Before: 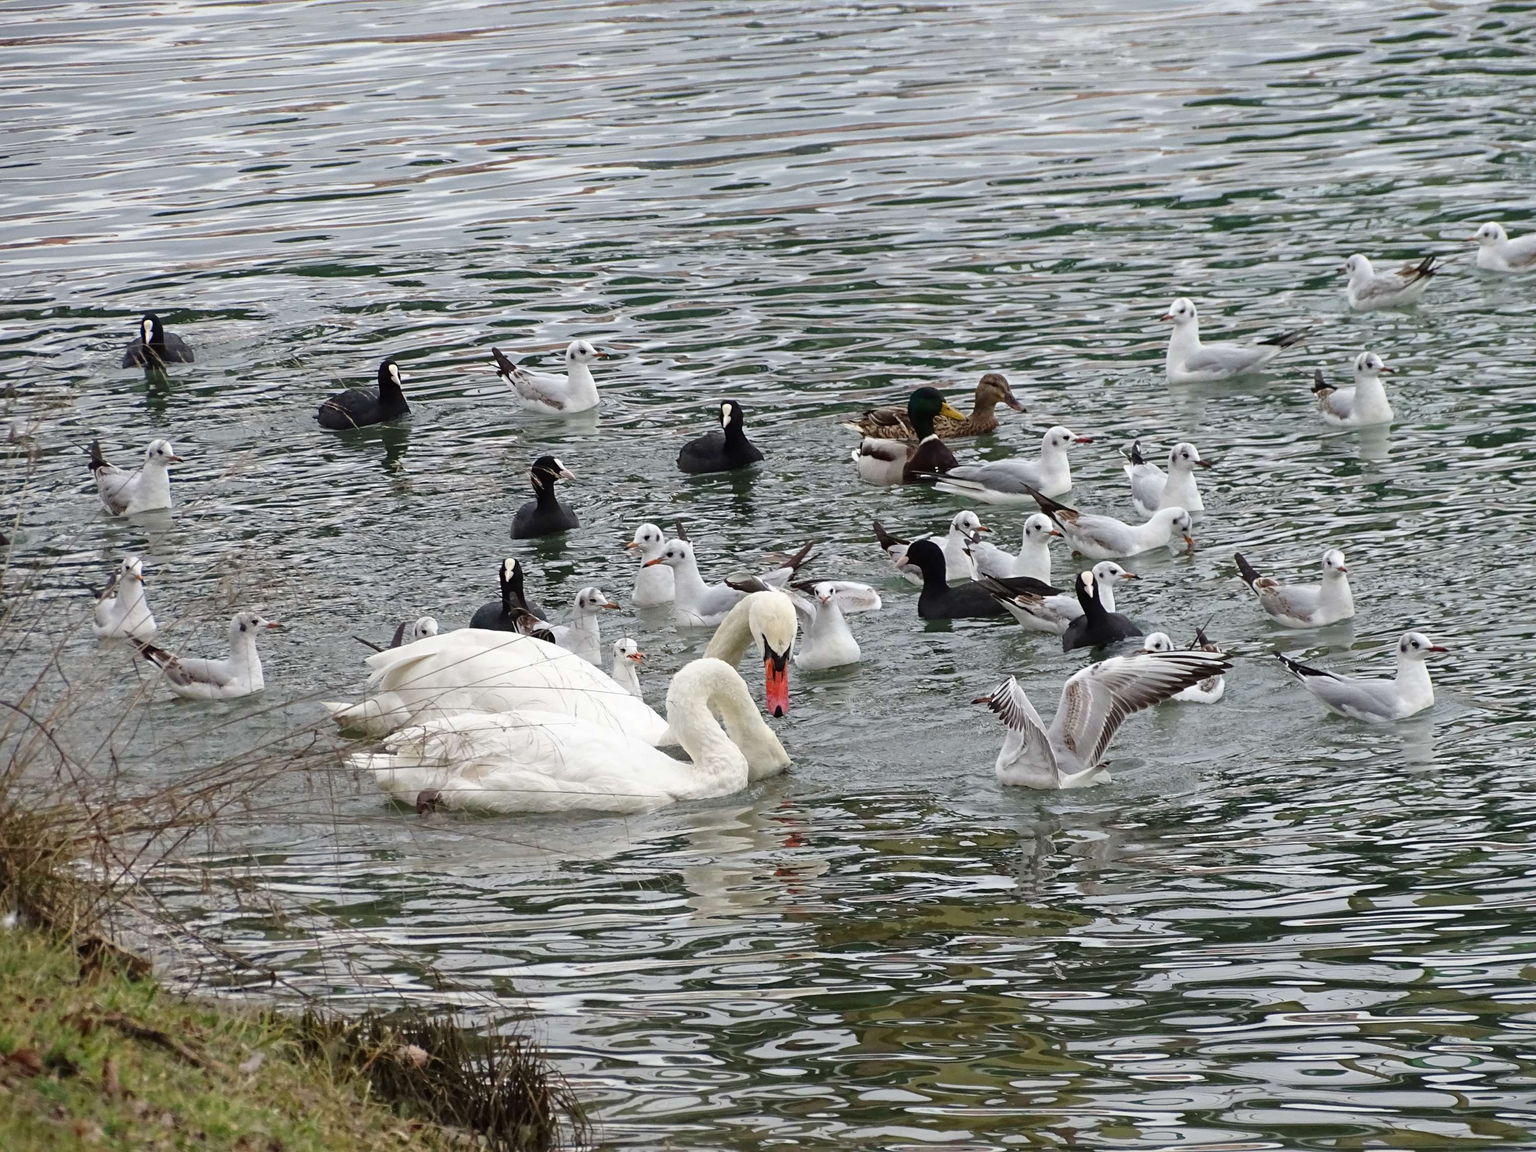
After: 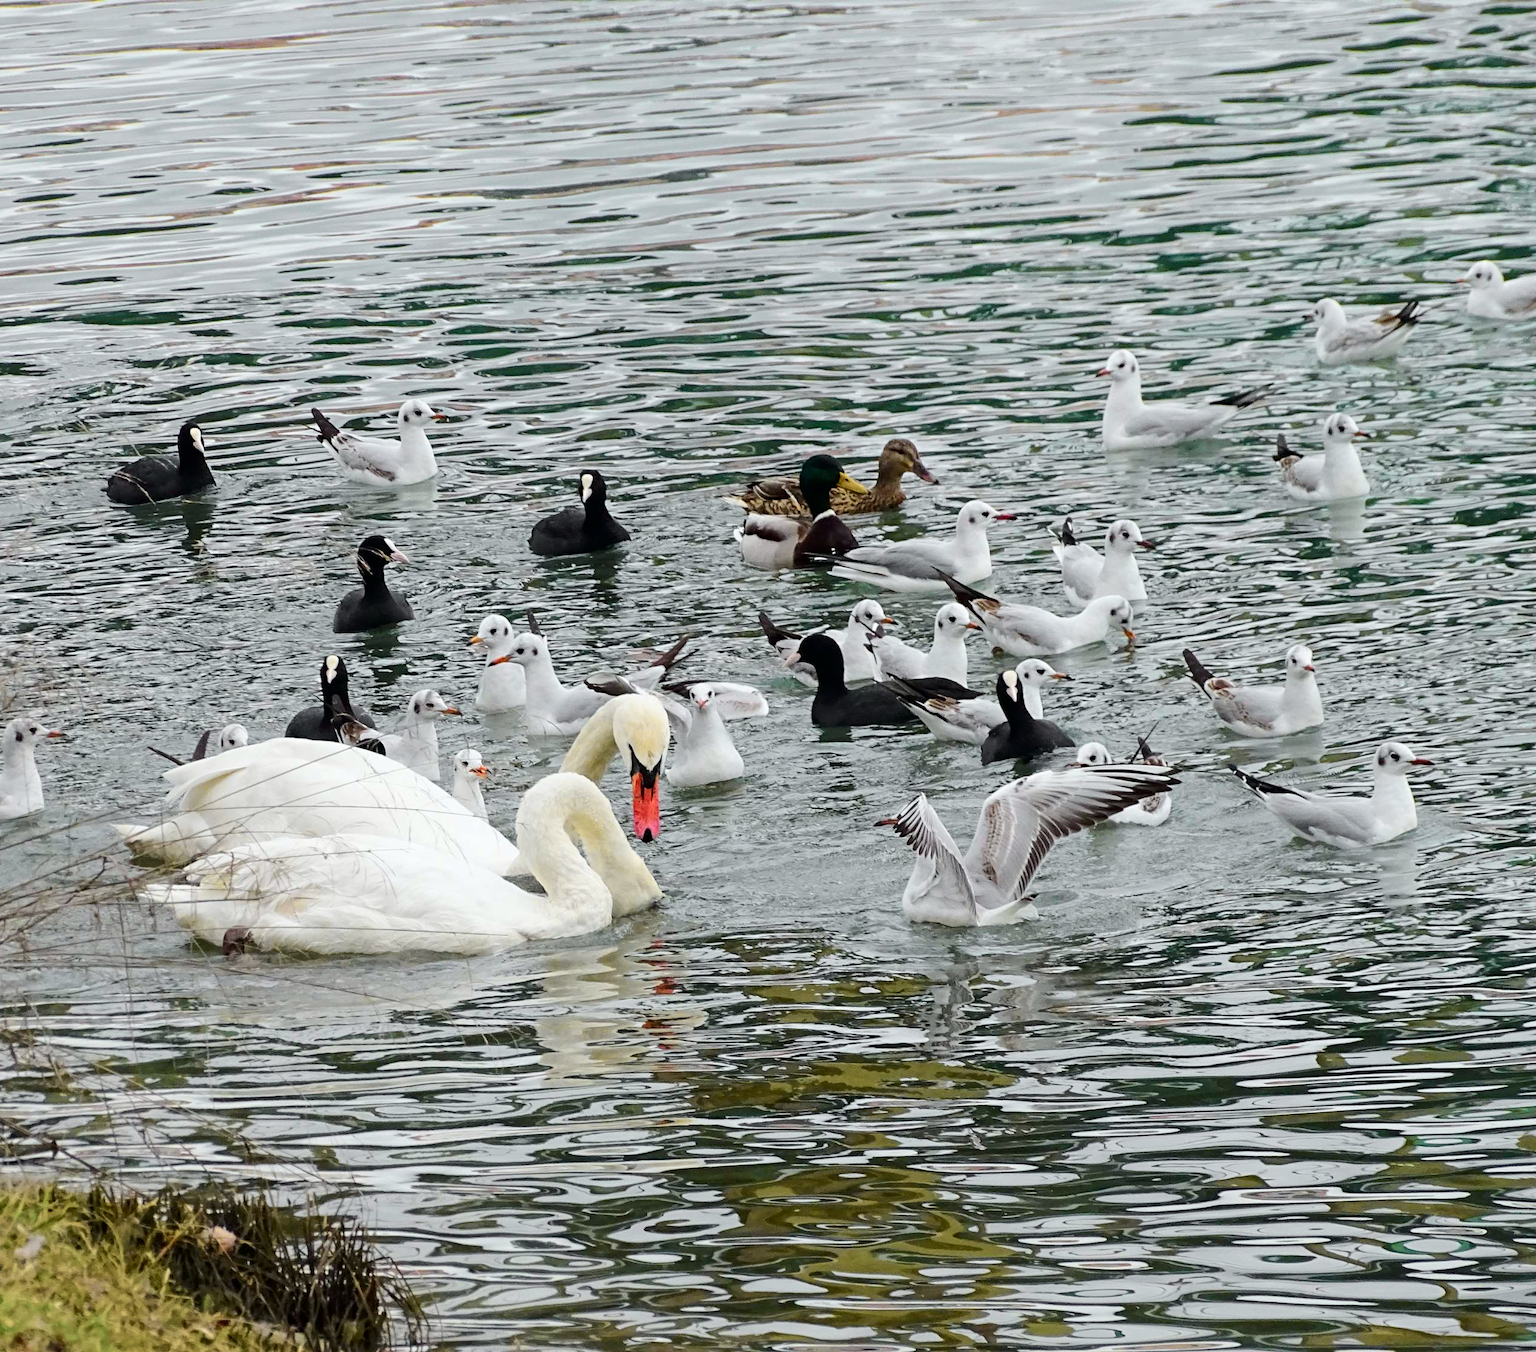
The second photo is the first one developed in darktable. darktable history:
velvia: on, module defaults
tone curve: curves: ch0 [(0, 0) (0.037, 0.011) (0.131, 0.108) (0.279, 0.279) (0.476, 0.554) (0.617, 0.693) (0.704, 0.77) (0.813, 0.852) (0.916, 0.924) (1, 0.993)]; ch1 [(0, 0) (0.318, 0.278) (0.444, 0.427) (0.493, 0.492) (0.508, 0.502) (0.534, 0.531) (0.562, 0.571) (0.626, 0.667) (0.746, 0.764) (1, 1)]; ch2 [(0, 0) (0.316, 0.292) (0.381, 0.37) (0.423, 0.448) (0.476, 0.492) (0.502, 0.498) (0.522, 0.518) (0.533, 0.532) (0.586, 0.631) (0.634, 0.663) (0.7, 0.7) (0.861, 0.808) (1, 0.951)], color space Lab, independent channels, preserve colors none
crop and rotate: left 14.787%
